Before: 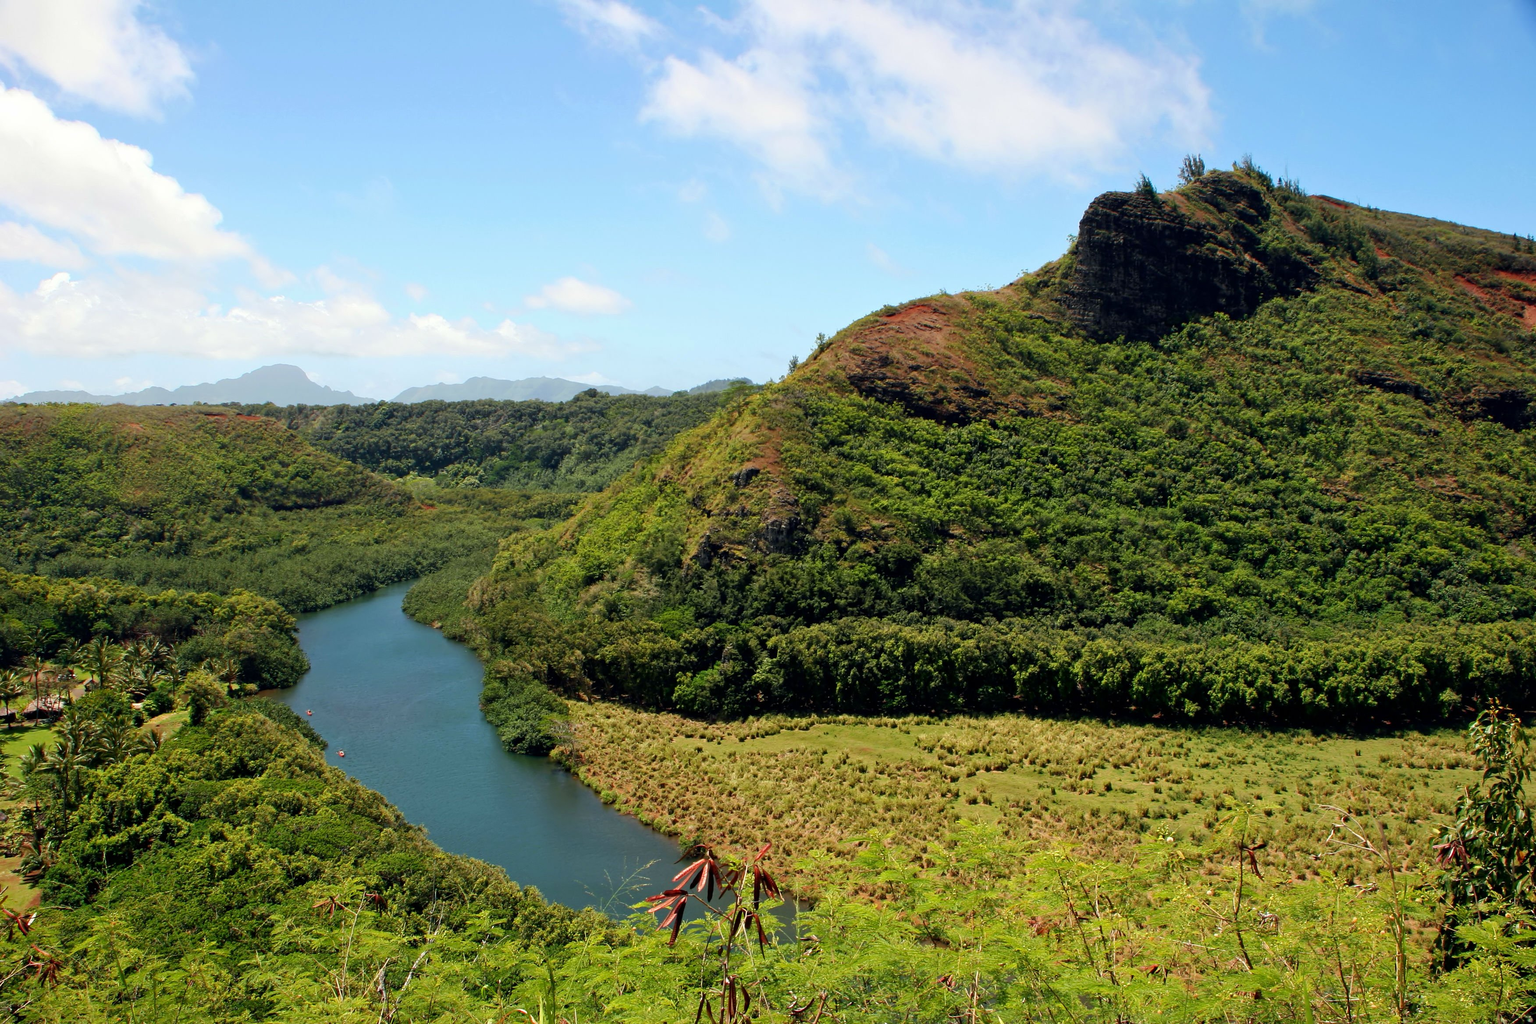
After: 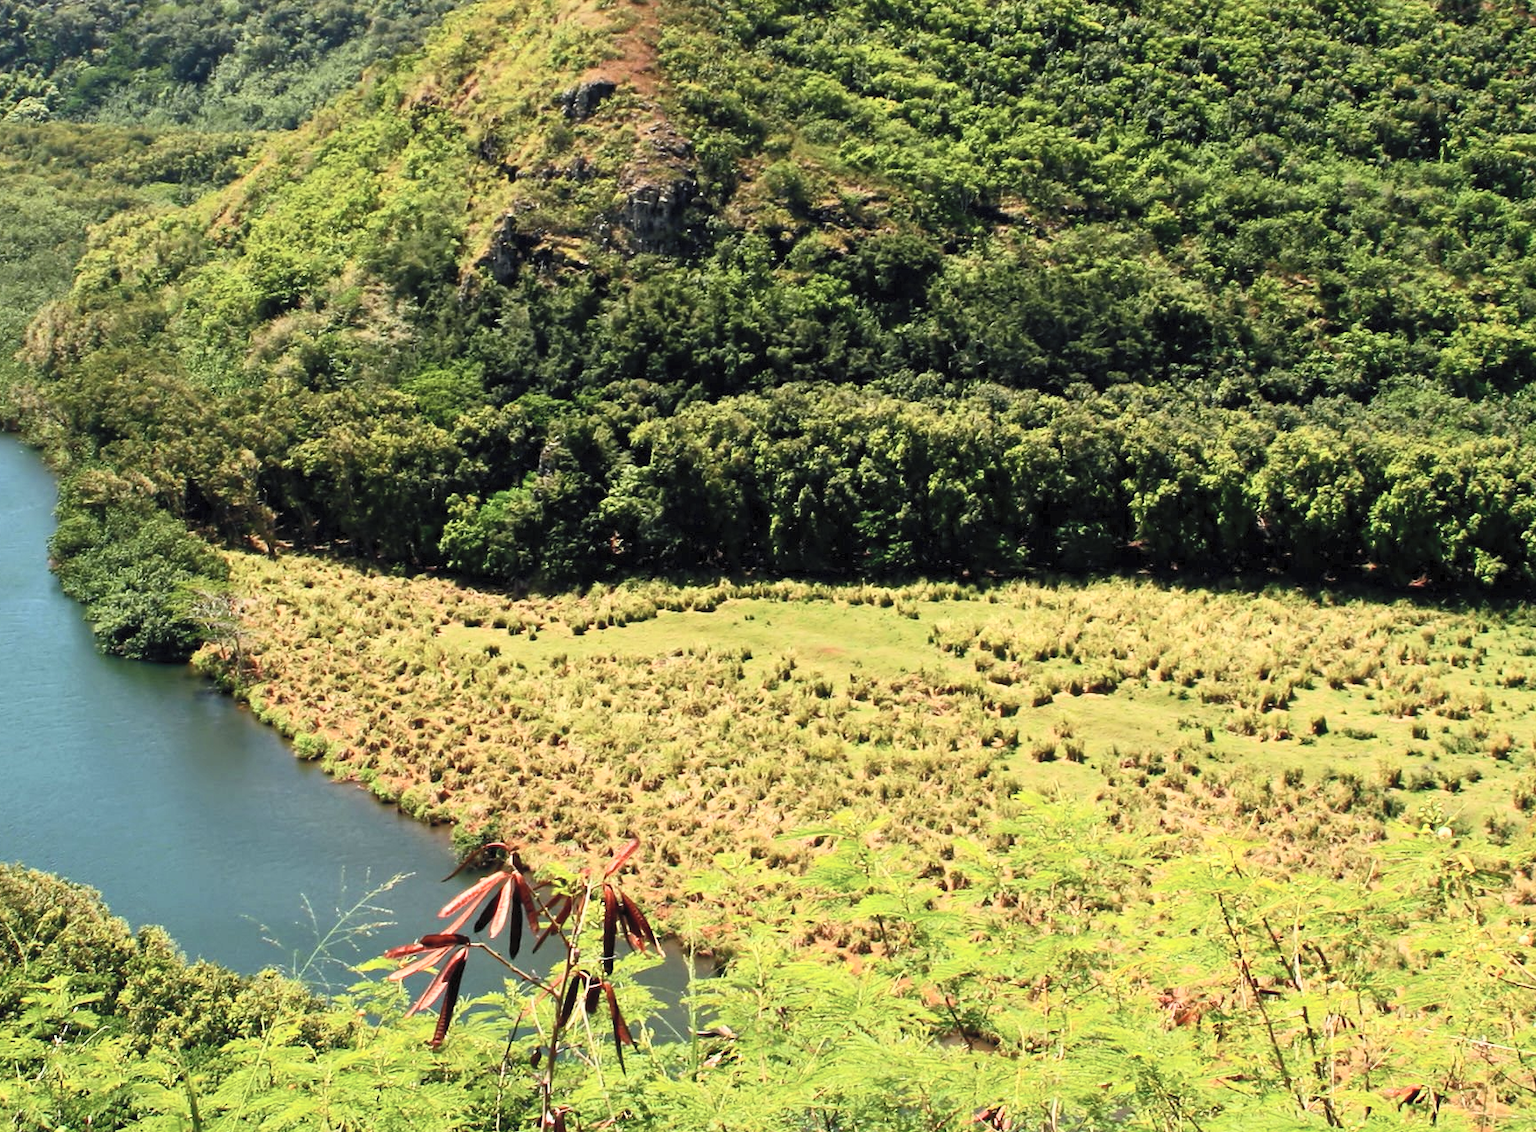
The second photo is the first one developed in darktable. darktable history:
crop: left 29.672%, top 41.786%, right 20.851%, bottom 3.487%
contrast brightness saturation: contrast 0.39, brightness 0.53
